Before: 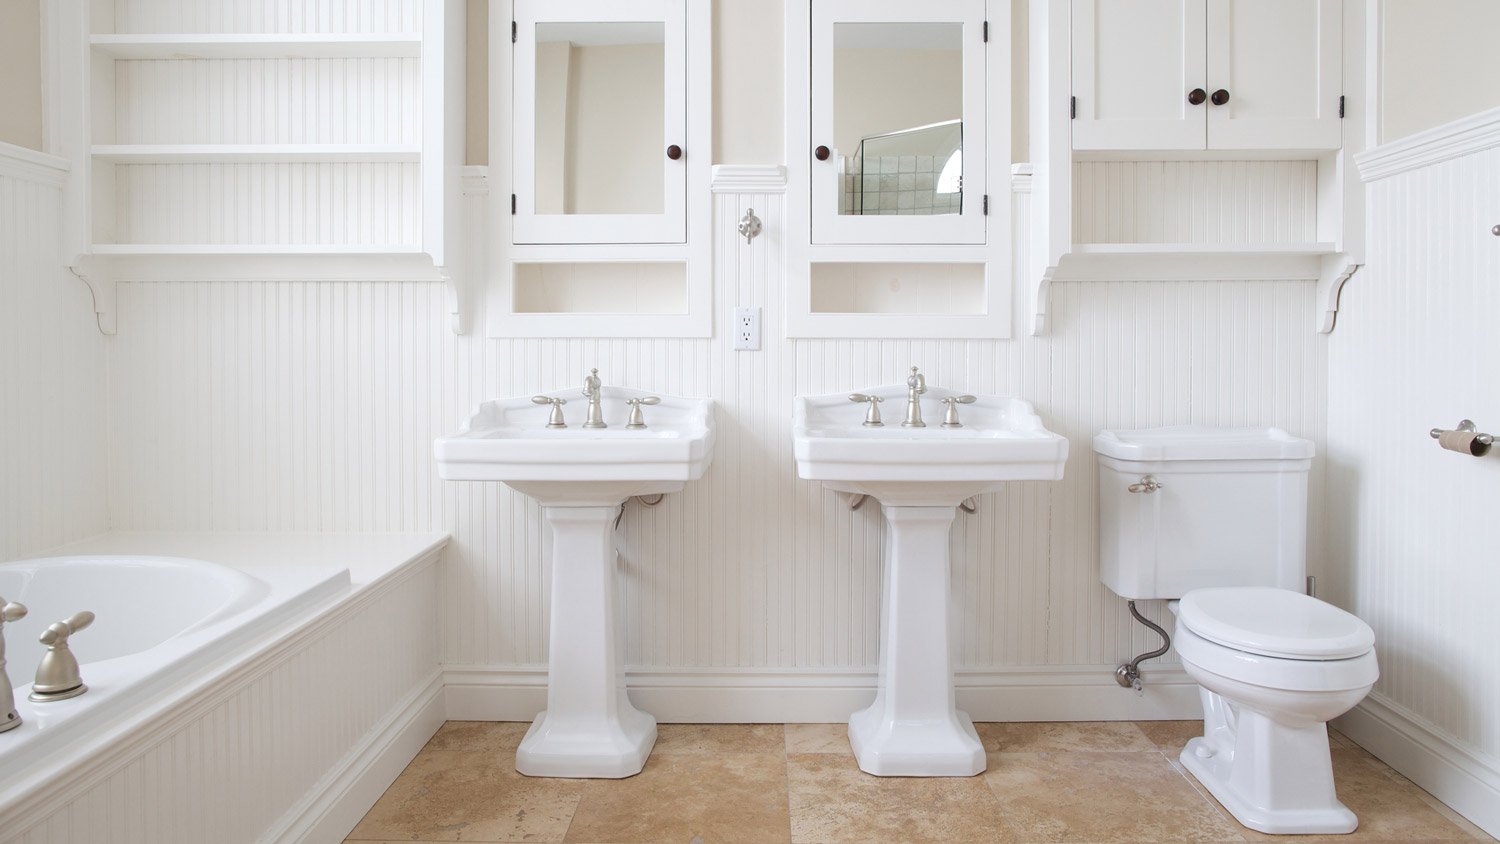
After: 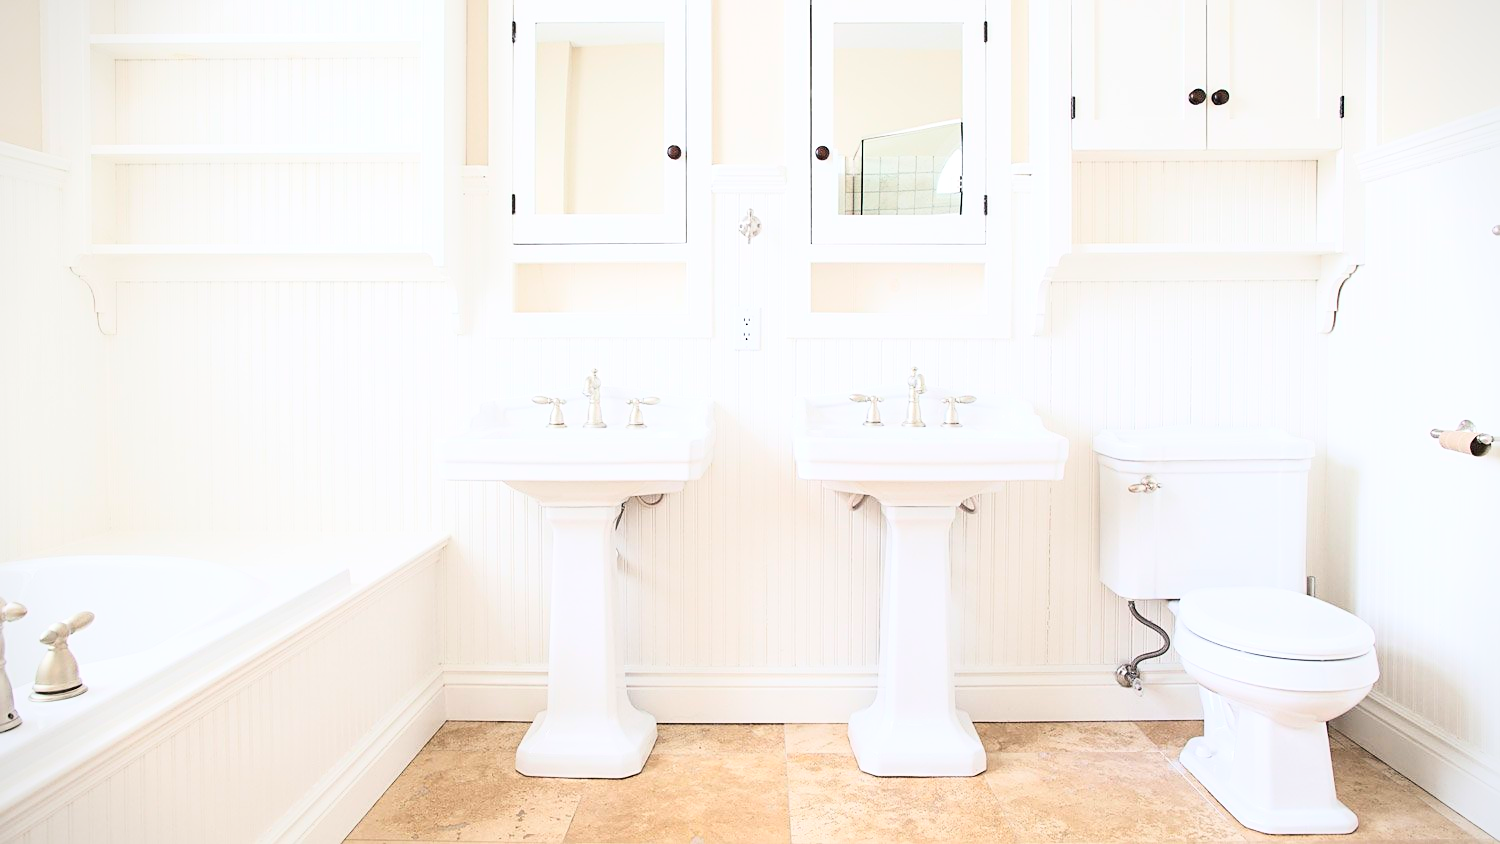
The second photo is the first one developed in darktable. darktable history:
exposure: exposure 0.073 EV, compensate highlight preservation false
sharpen: on, module defaults
base curve: curves: ch0 [(0, 0) (0.018, 0.026) (0.143, 0.37) (0.33, 0.731) (0.458, 0.853) (0.735, 0.965) (0.905, 0.986) (1, 1)]
vignetting: fall-off start 97.21%, brightness -0.294, width/height ratio 1.184
